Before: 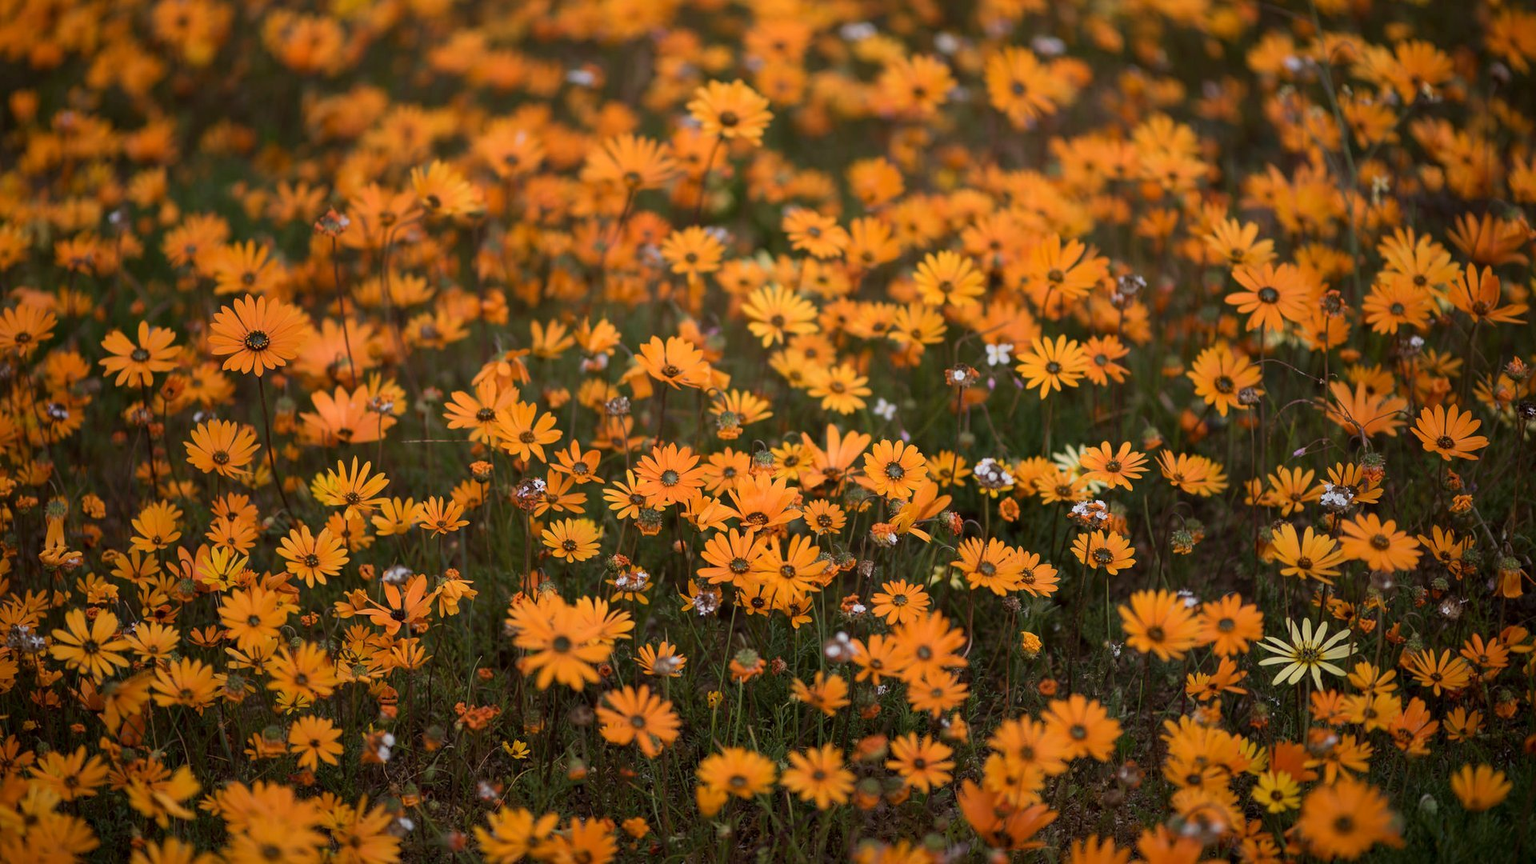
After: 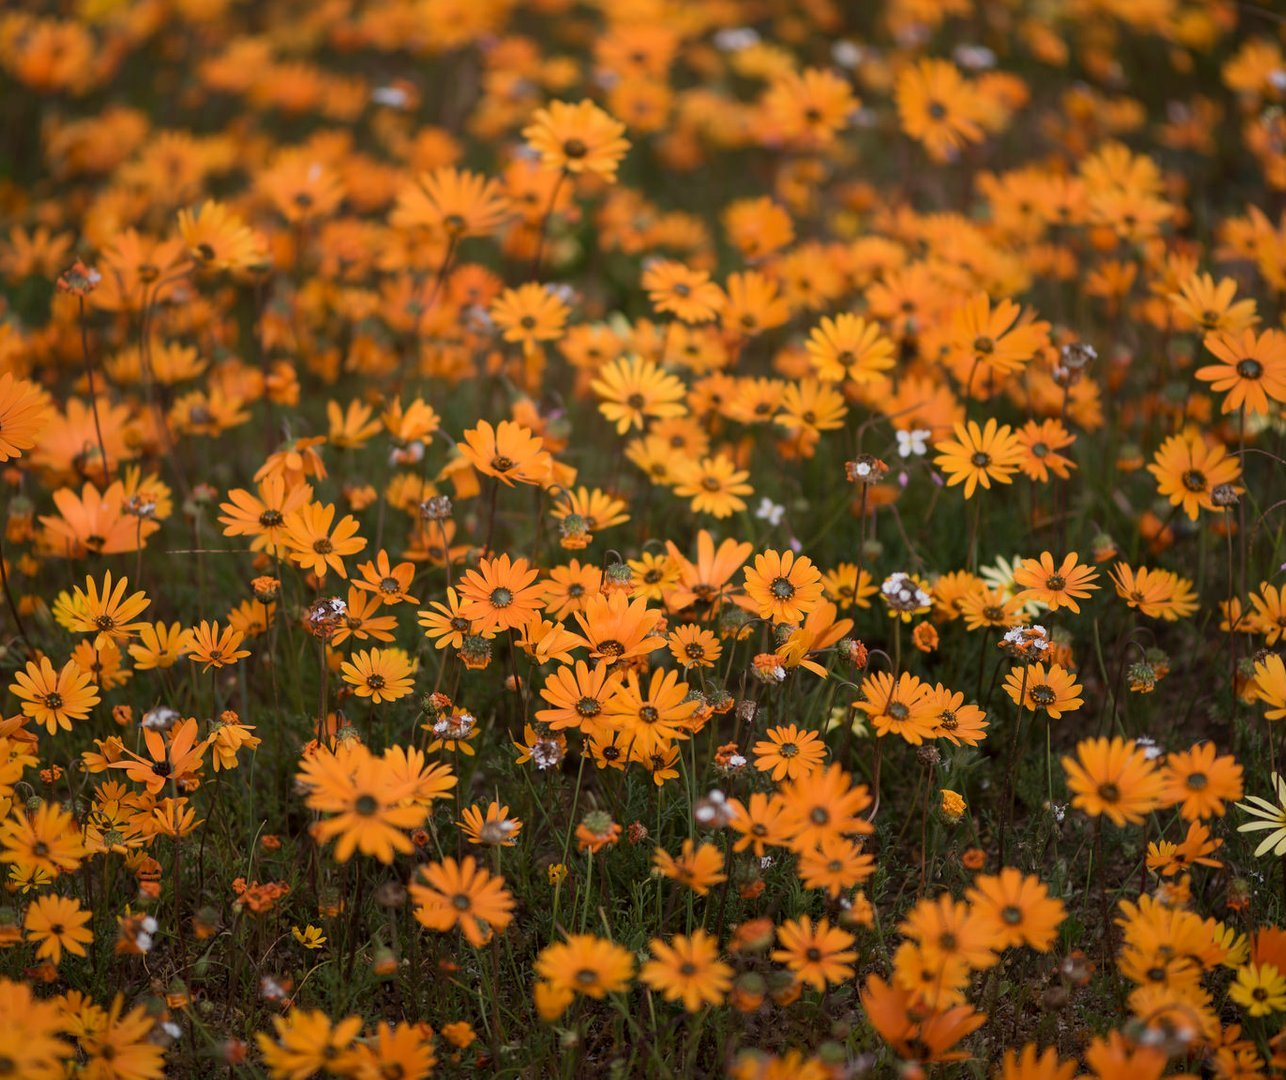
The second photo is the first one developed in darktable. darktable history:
crop and rotate: left 17.541%, right 15.428%
